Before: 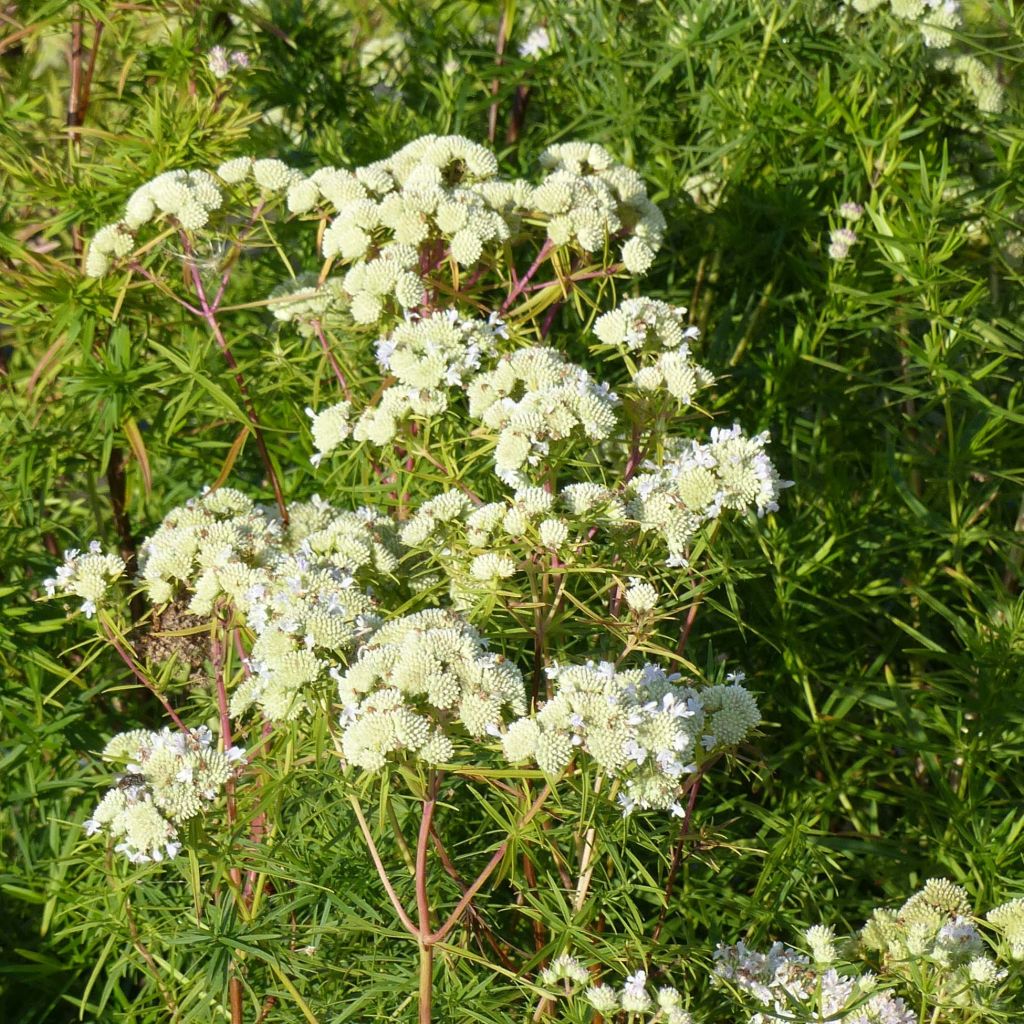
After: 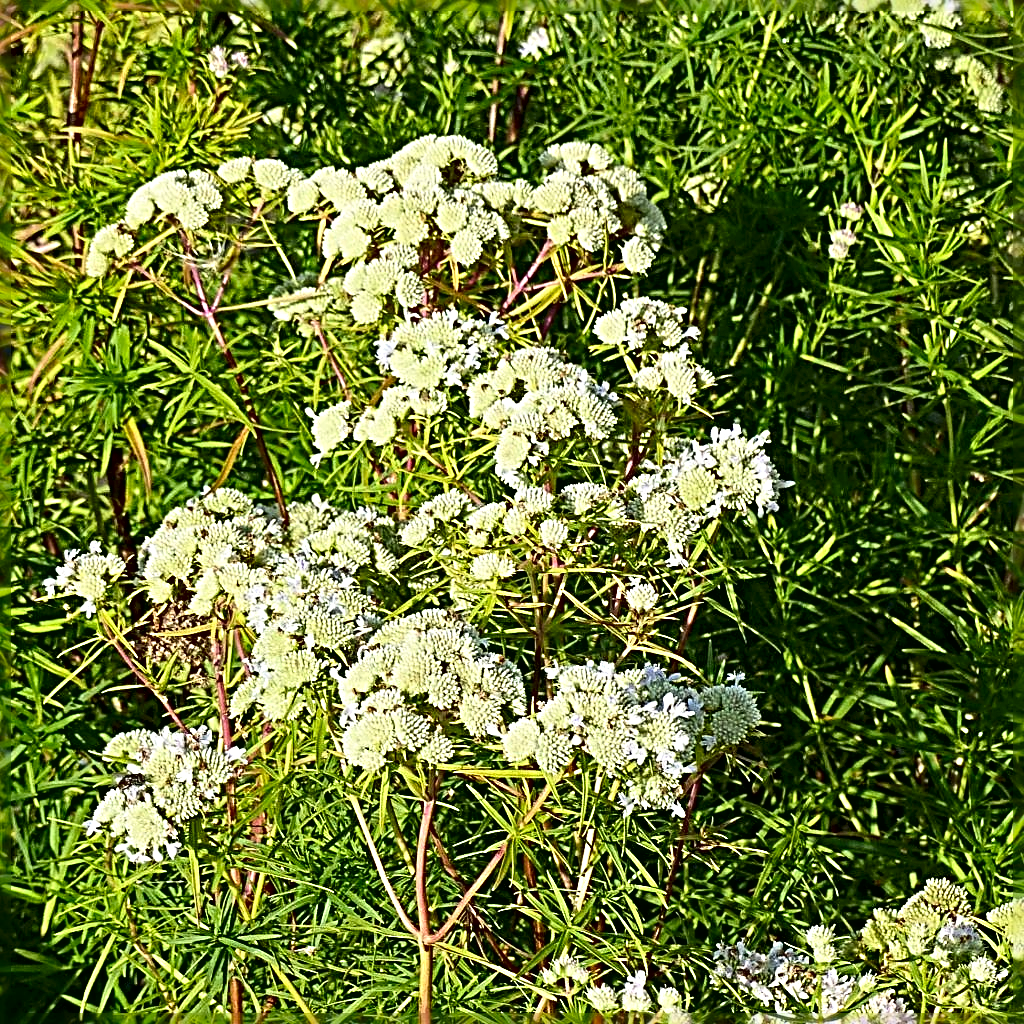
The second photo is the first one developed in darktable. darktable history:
contrast brightness saturation: contrast 0.16, saturation 0.32
sharpen: radius 4.001, amount 2
